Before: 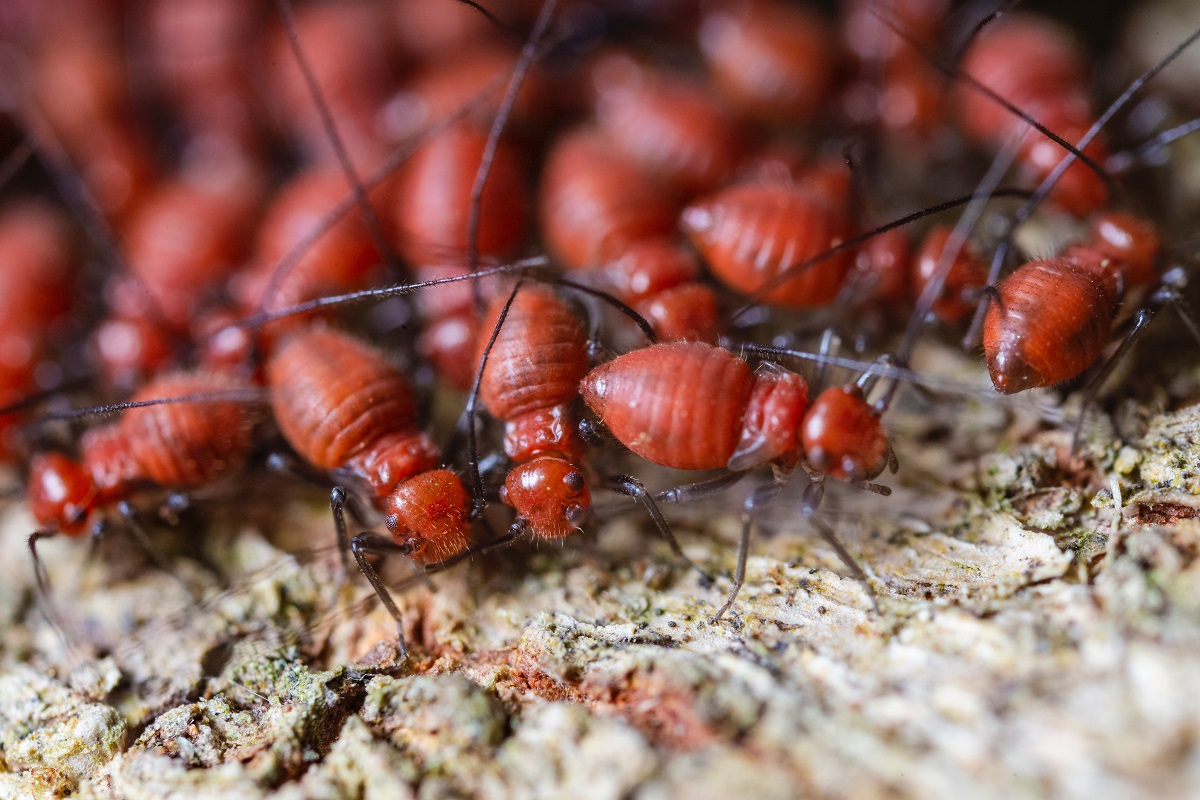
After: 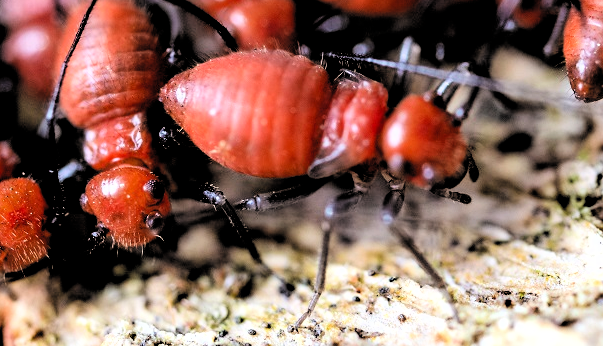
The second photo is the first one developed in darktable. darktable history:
white balance: emerald 1
crop: left 35.03%, top 36.625%, right 14.663%, bottom 20.057%
filmic rgb: middle gray luminance 13.55%, black relative exposure -1.97 EV, white relative exposure 3.1 EV, threshold 6 EV, target black luminance 0%, hardness 1.79, latitude 59.23%, contrast 1.728, highlights saturation mix 5%, shadows ↔ highlights balance -37.52%, add noise in highlights 0, color science v3 (2019), use custom middle-gray values true, iterations of high-quality reconstruction 0, contrast in highlights soft, enable highlight reconstruction true
